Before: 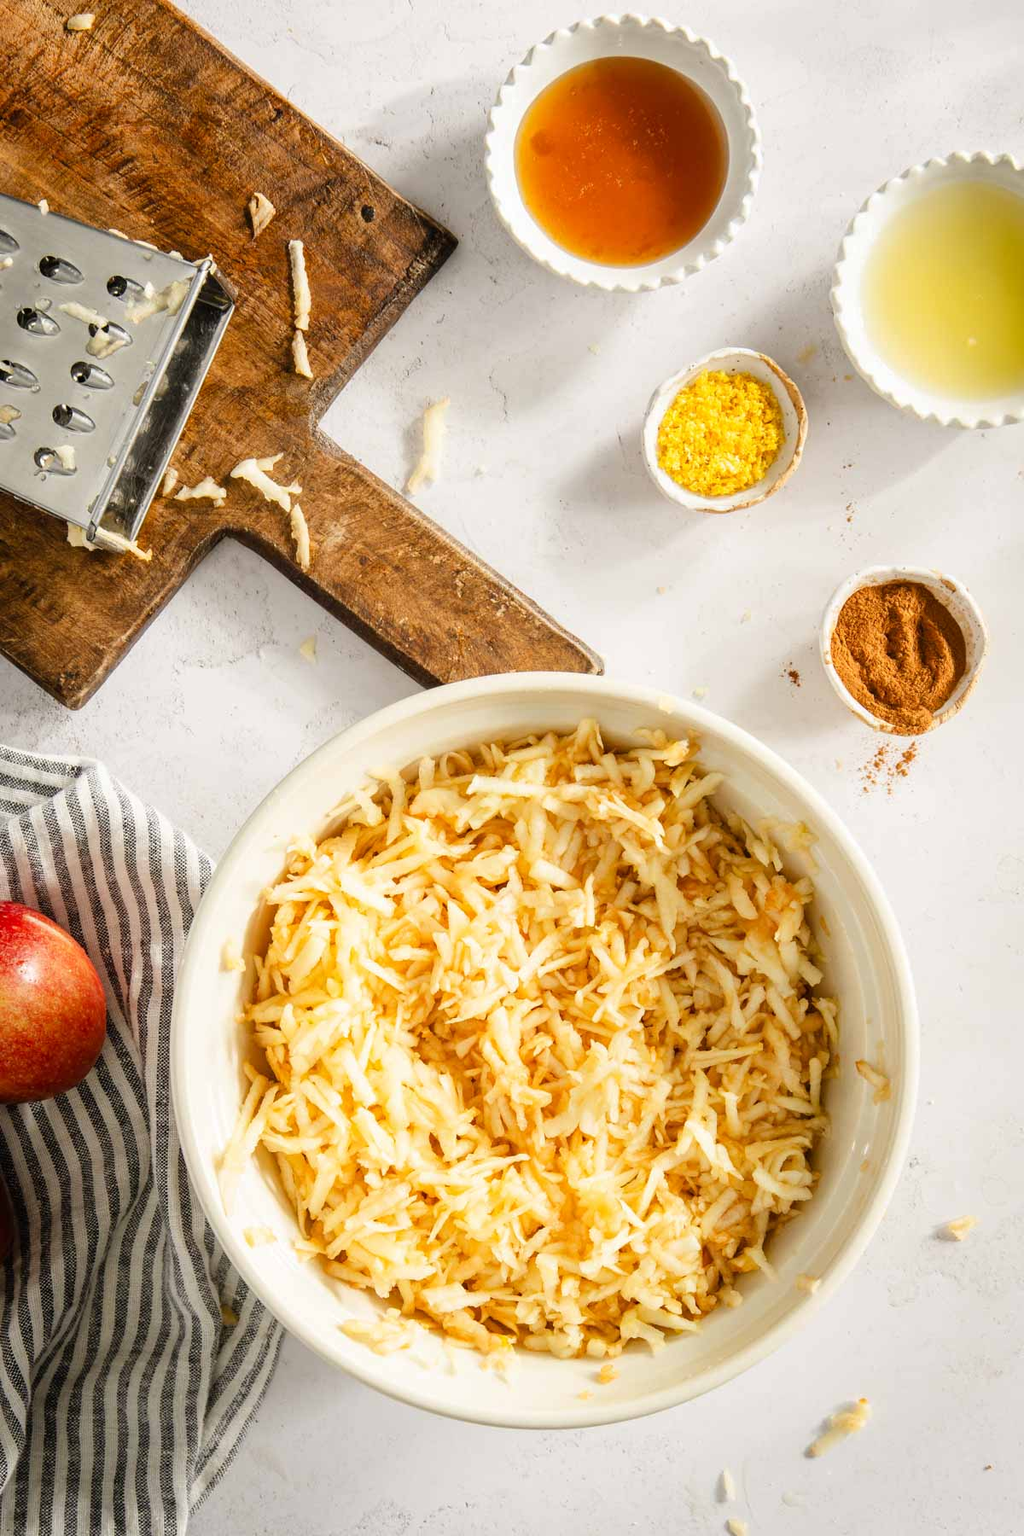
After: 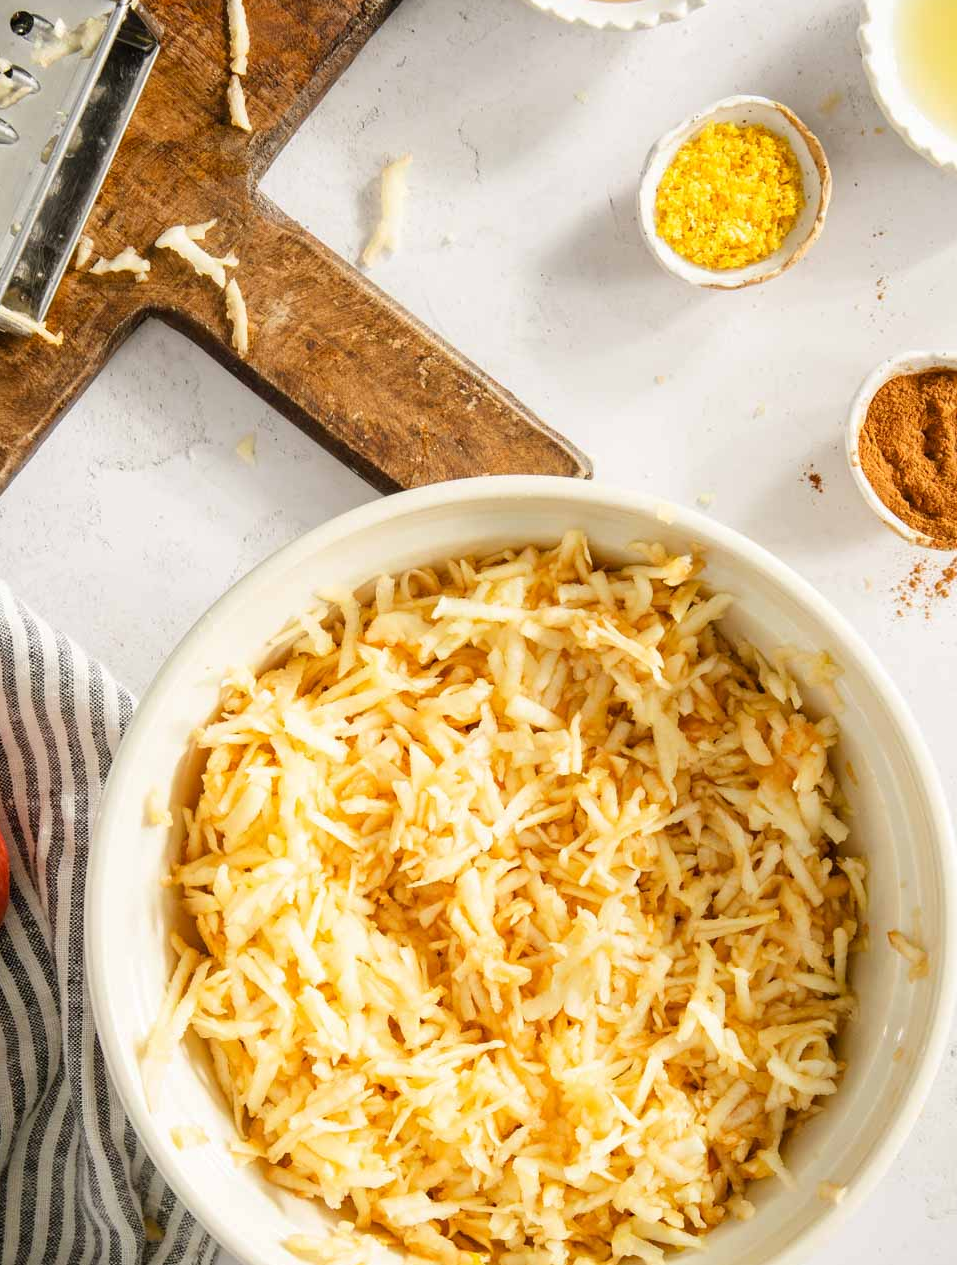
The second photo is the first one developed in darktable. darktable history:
crop: left 9.612%, top 17.369%, right 10.569%, bottom 12.304%
